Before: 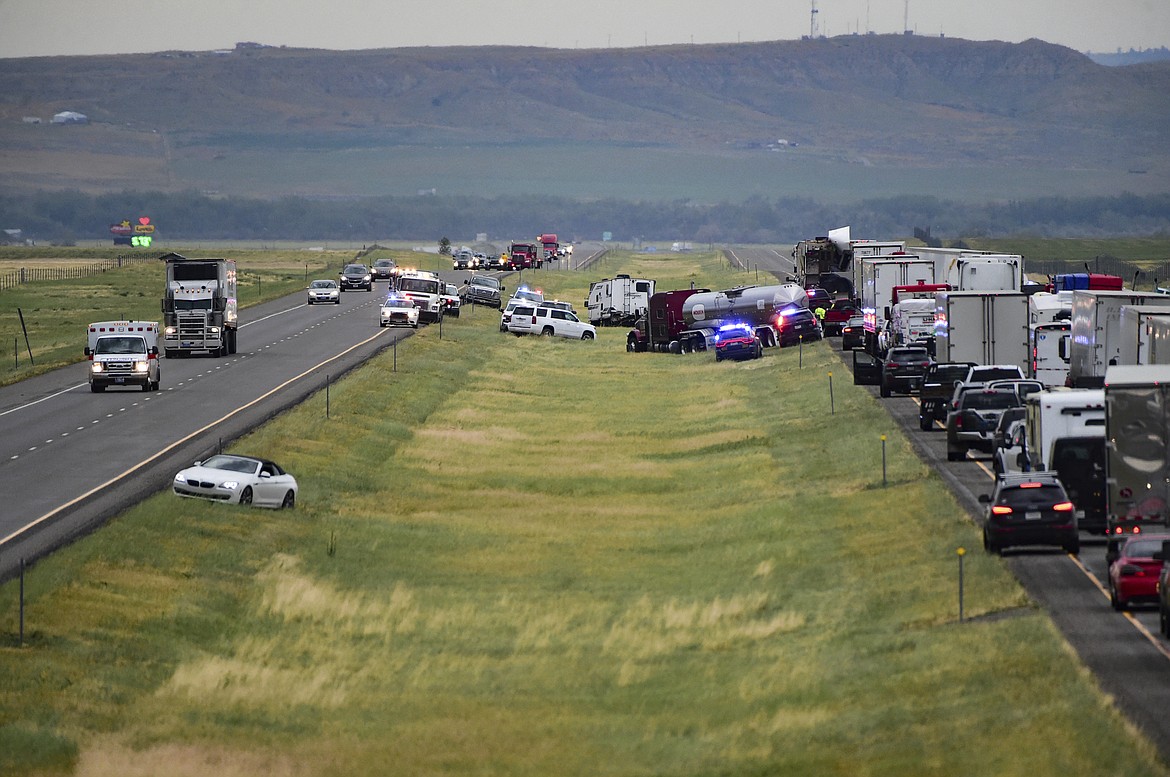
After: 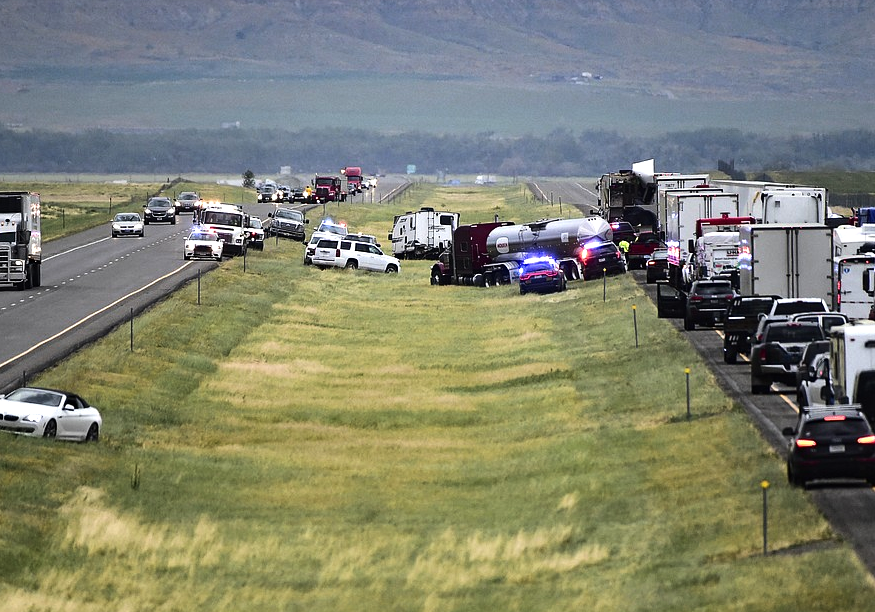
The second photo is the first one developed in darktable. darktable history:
tone equalizer: -8 EV -0.75 EV, -7 EV -0.7 EV, -6 EV -0.6 EV, -5 EV -0.4 EV, -3 EV 0.4 EV, -2 EV 0.6 EV, -1 EV 0.7 EV, +0 EV 0.75 EV, edges refinement/feathering 500, mask exposure compensation -1.57 EV, preserve details no
crop: left 16.768%, top 8.653%, right 8.362%, bottom 12.485%
